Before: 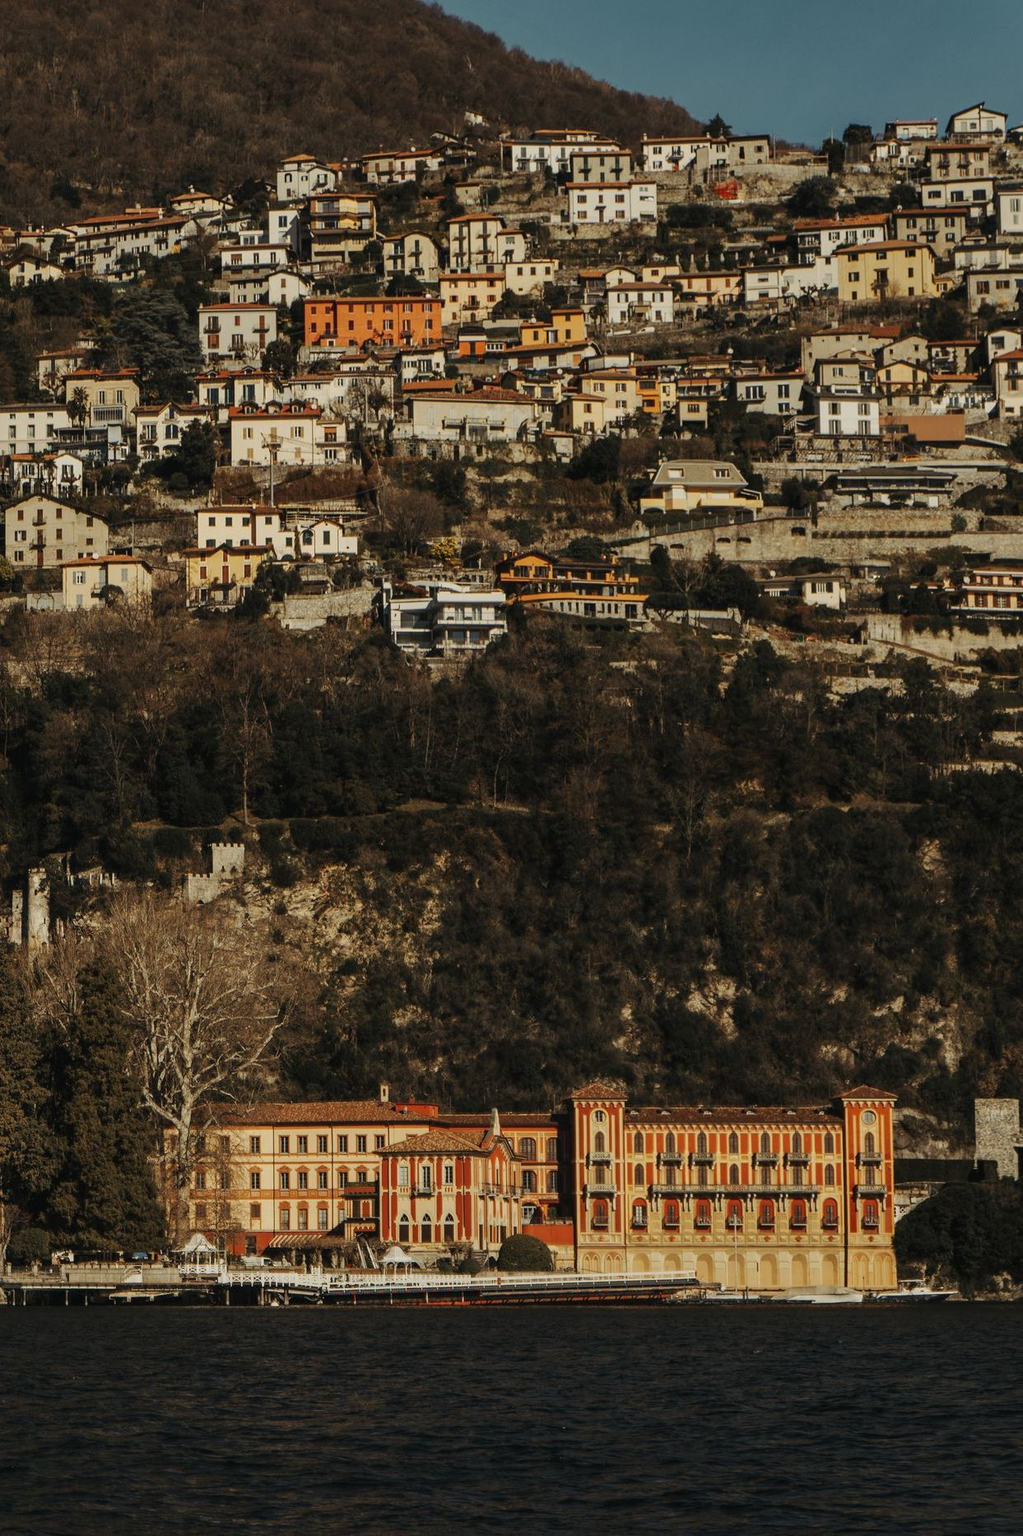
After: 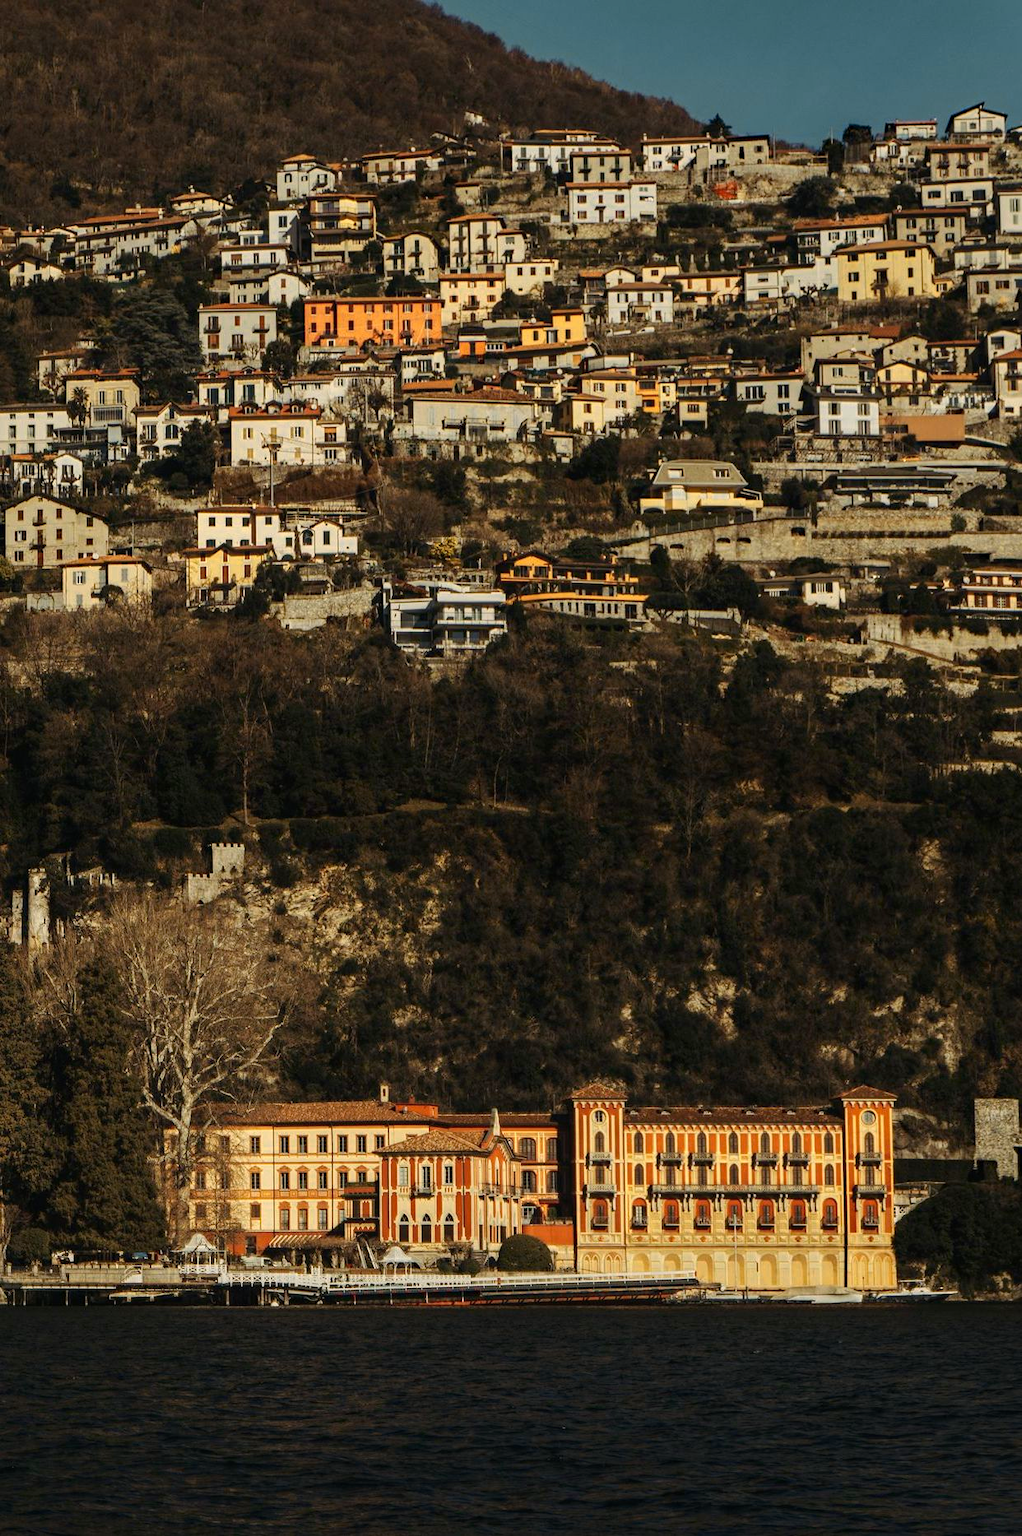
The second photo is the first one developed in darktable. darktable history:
color zones: curves: ch0 [(0.099, 0.624) (0.257, 0.596) (0.384, 0.376) (0.529, 0.492) (0.697, 0.564) (0.768, 0.532) (0.908, 0.644)]; ch1 [(0.112, 0.564) (0.254, 0.612) (0.432, 0.676) (0.592, 0.456) (0.743, 0.684) (0.888, 0.536)]; ch2 [(0.25, 0.5) (0.469, 0.36) (0.75, 0.5)]
haze removal: compatibility mode true, adaptive false
shadows and highlights: shadows -23.08, highlights 46.15, soften with gaussian
